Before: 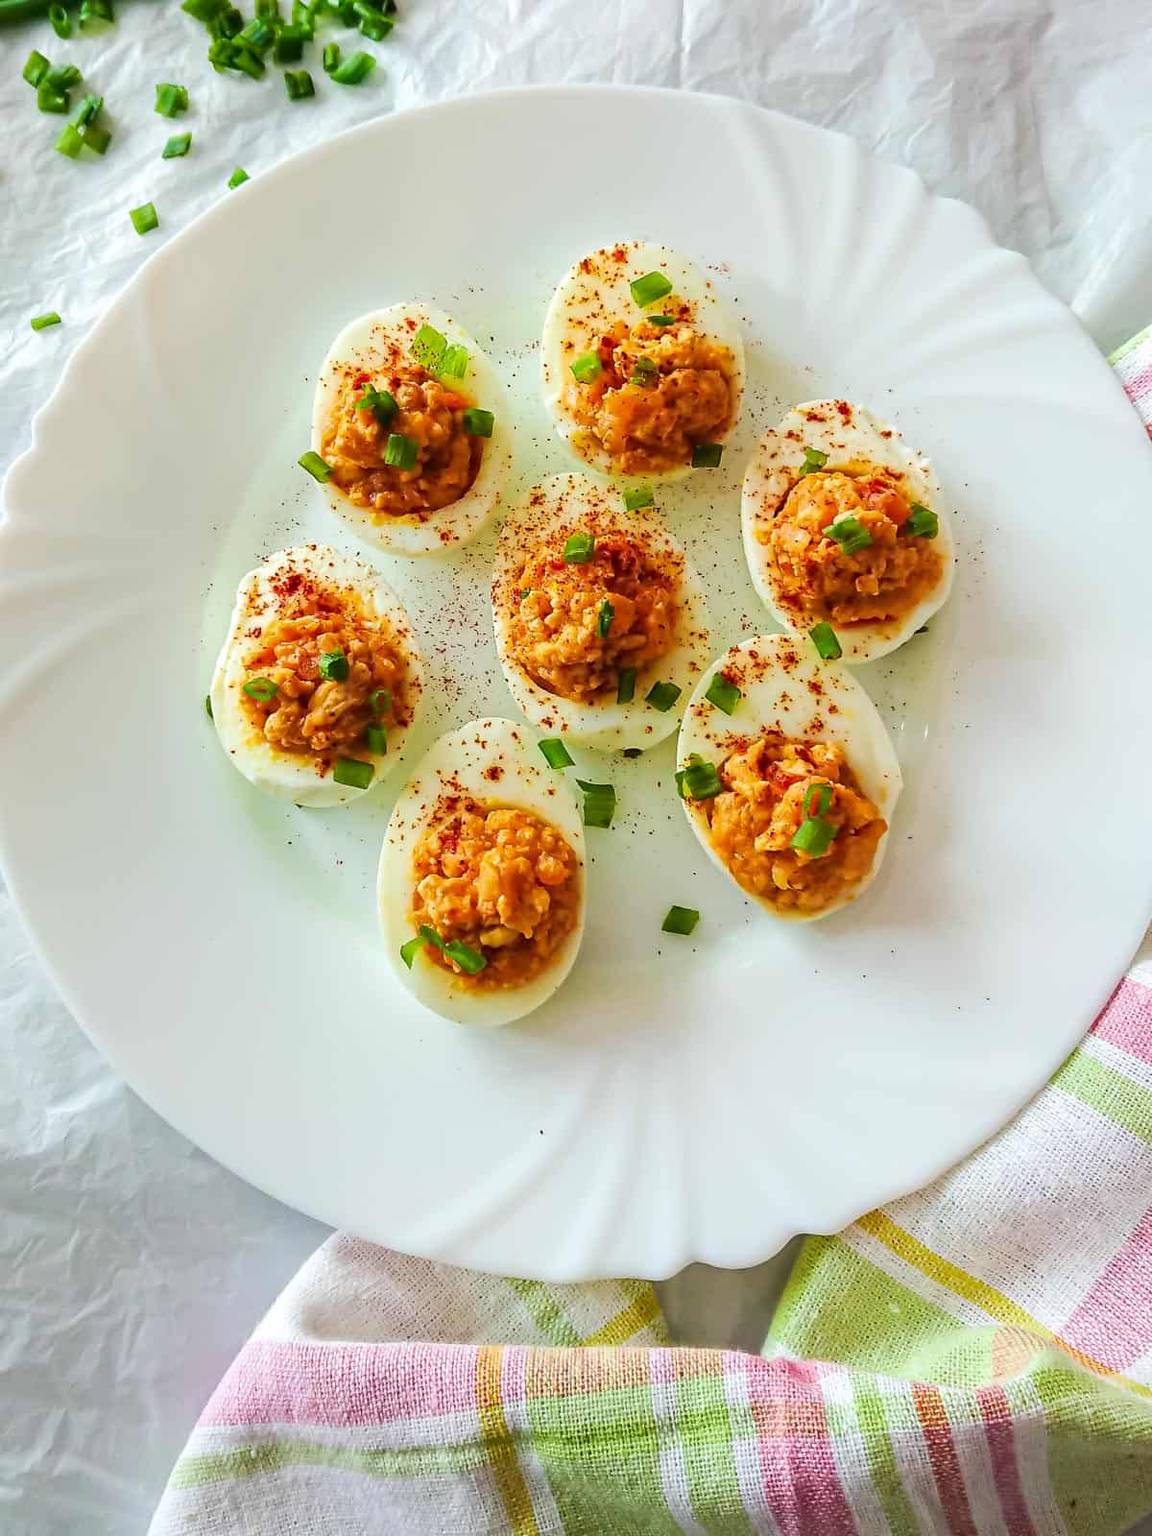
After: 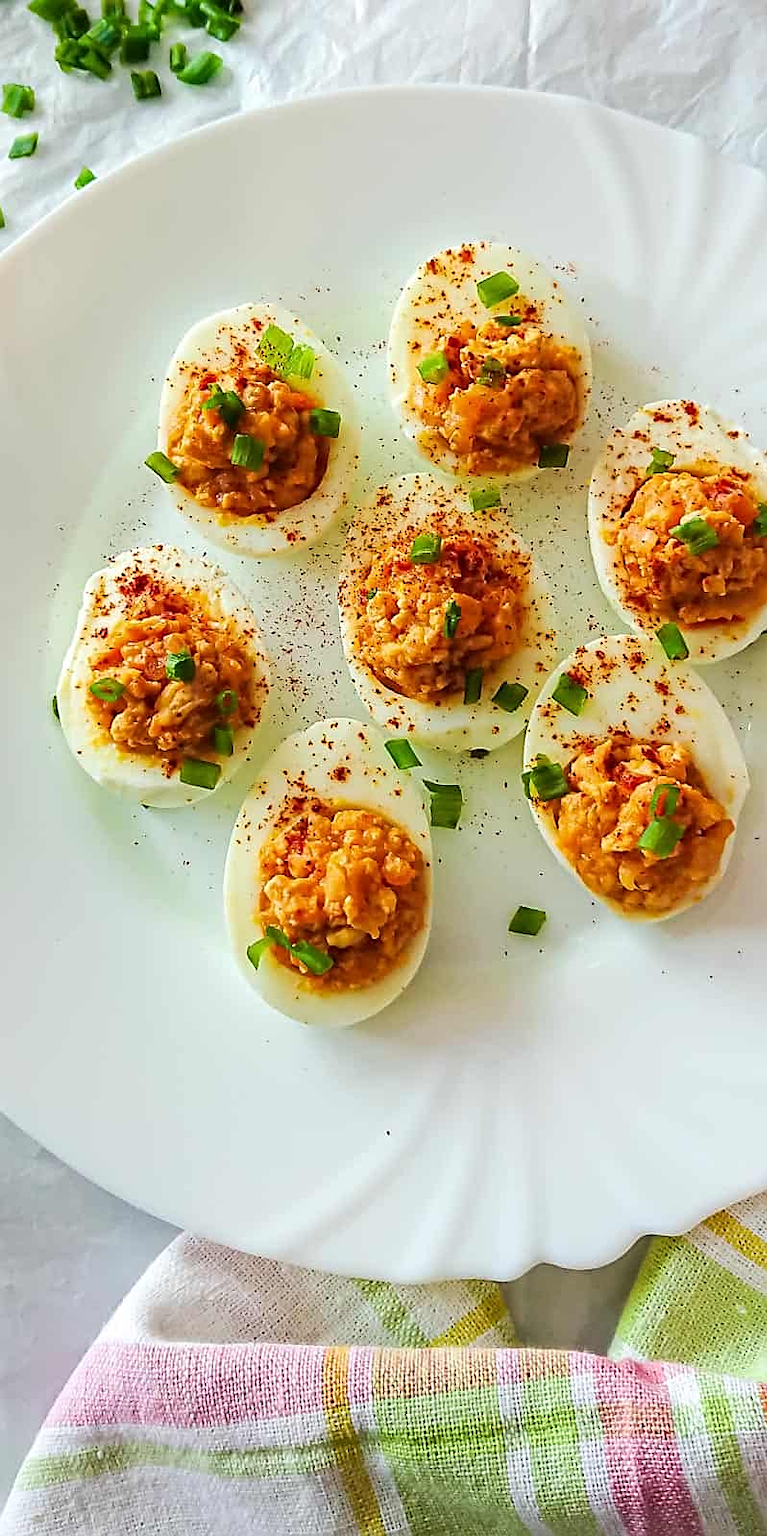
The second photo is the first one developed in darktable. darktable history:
crop and rotate: left 13.365%, right 20.002%
sharpen: on, module defaults
